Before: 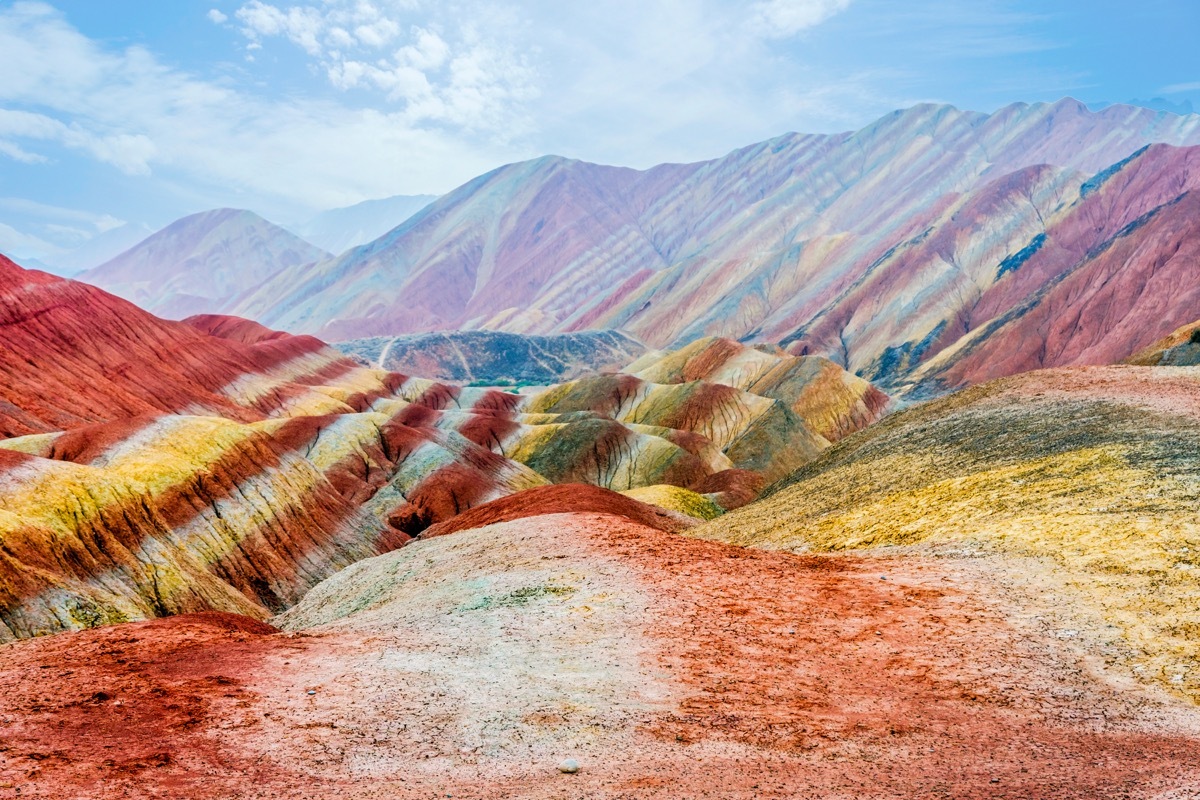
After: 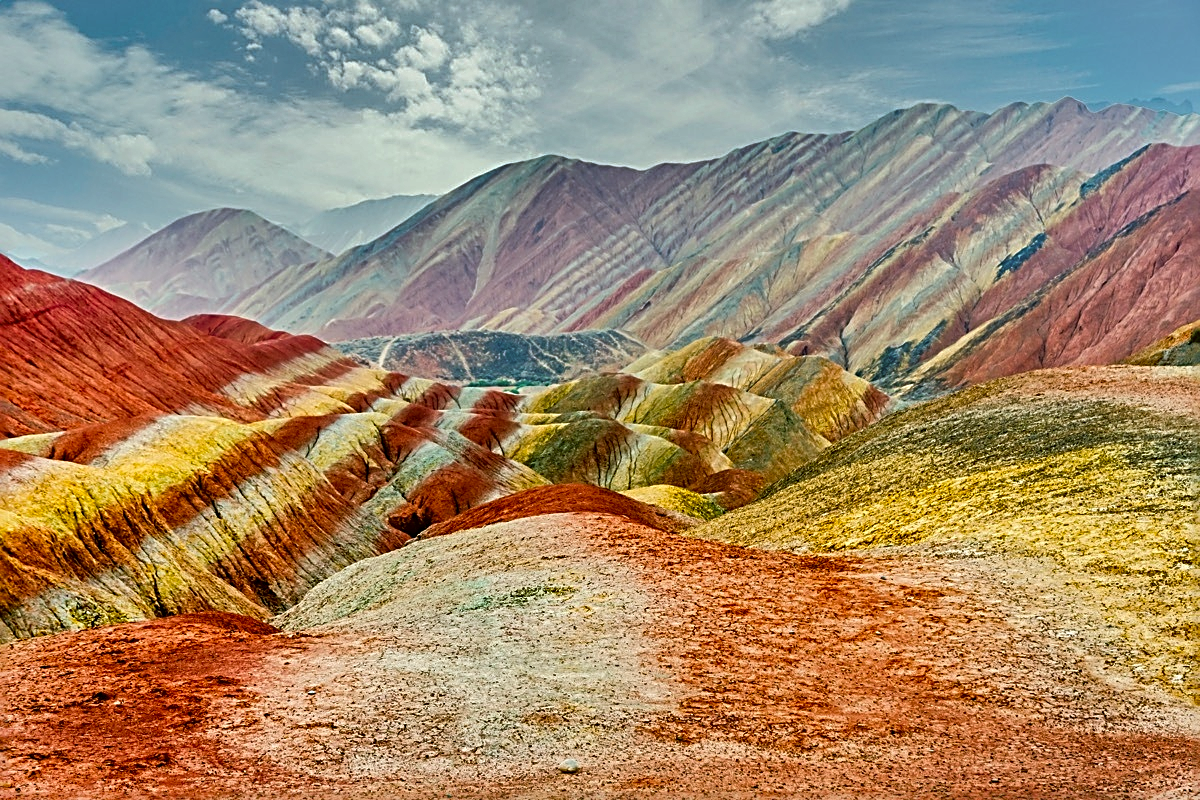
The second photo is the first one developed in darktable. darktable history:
color correction: highlights a* -1.38, highlights b* 10.5, shadows a* 0.566, shadows b* 19.37
shadows and highlights: shadows 24.29, highlights -77.88, soften with gaussian
sharpen: radius 3.057, amount 0.756
